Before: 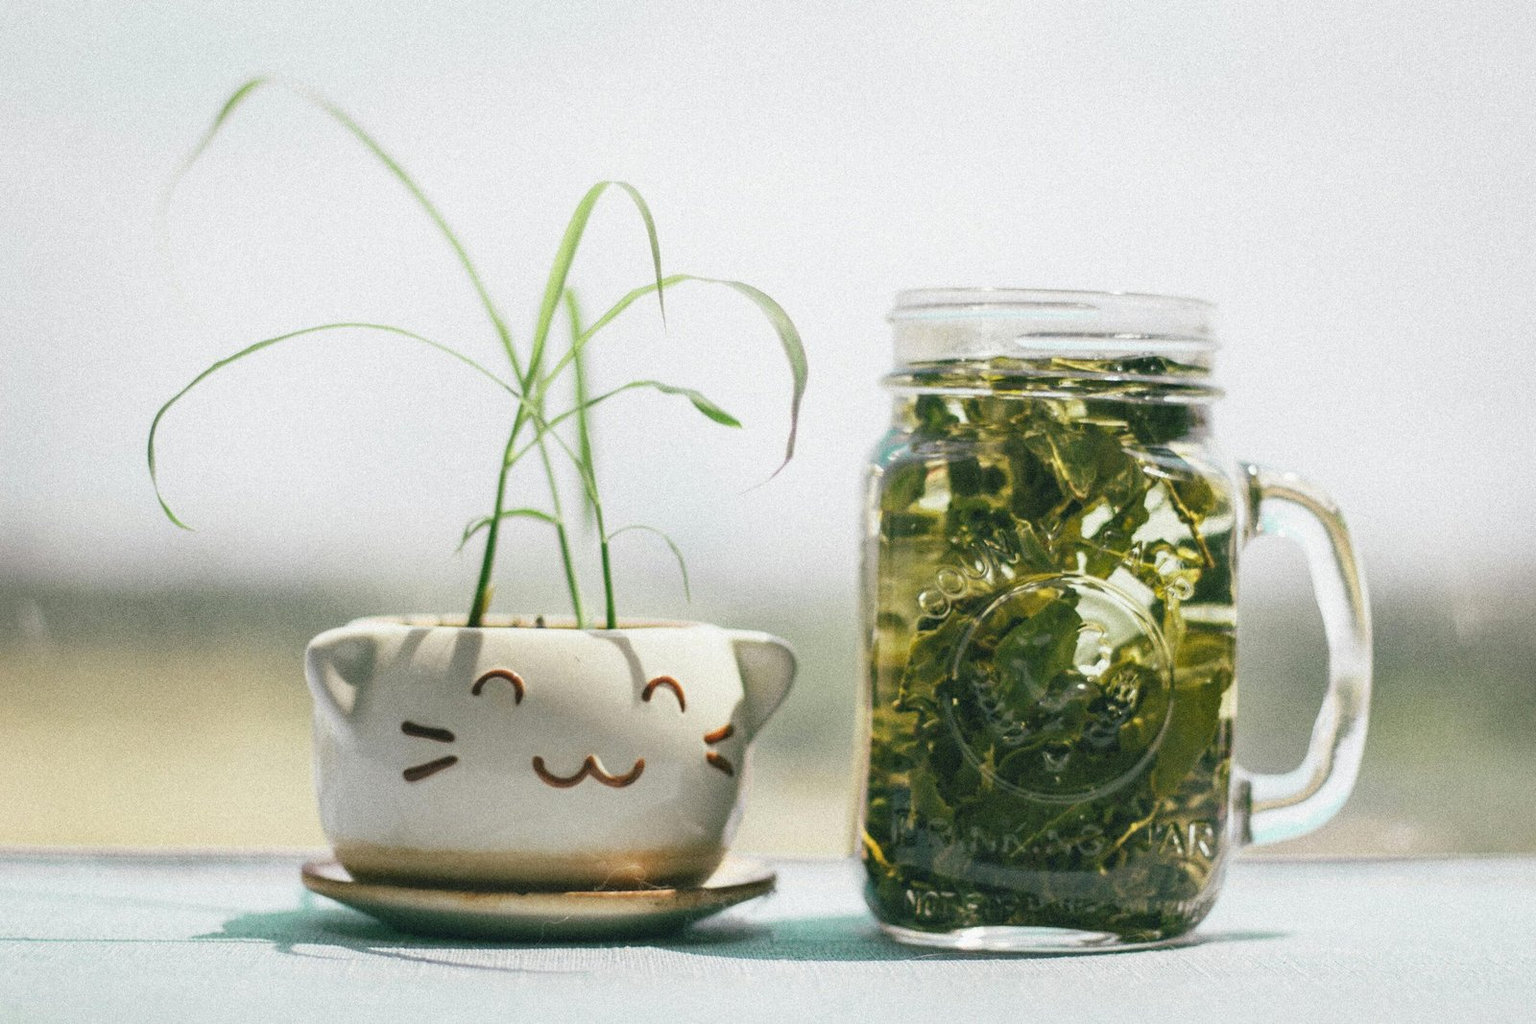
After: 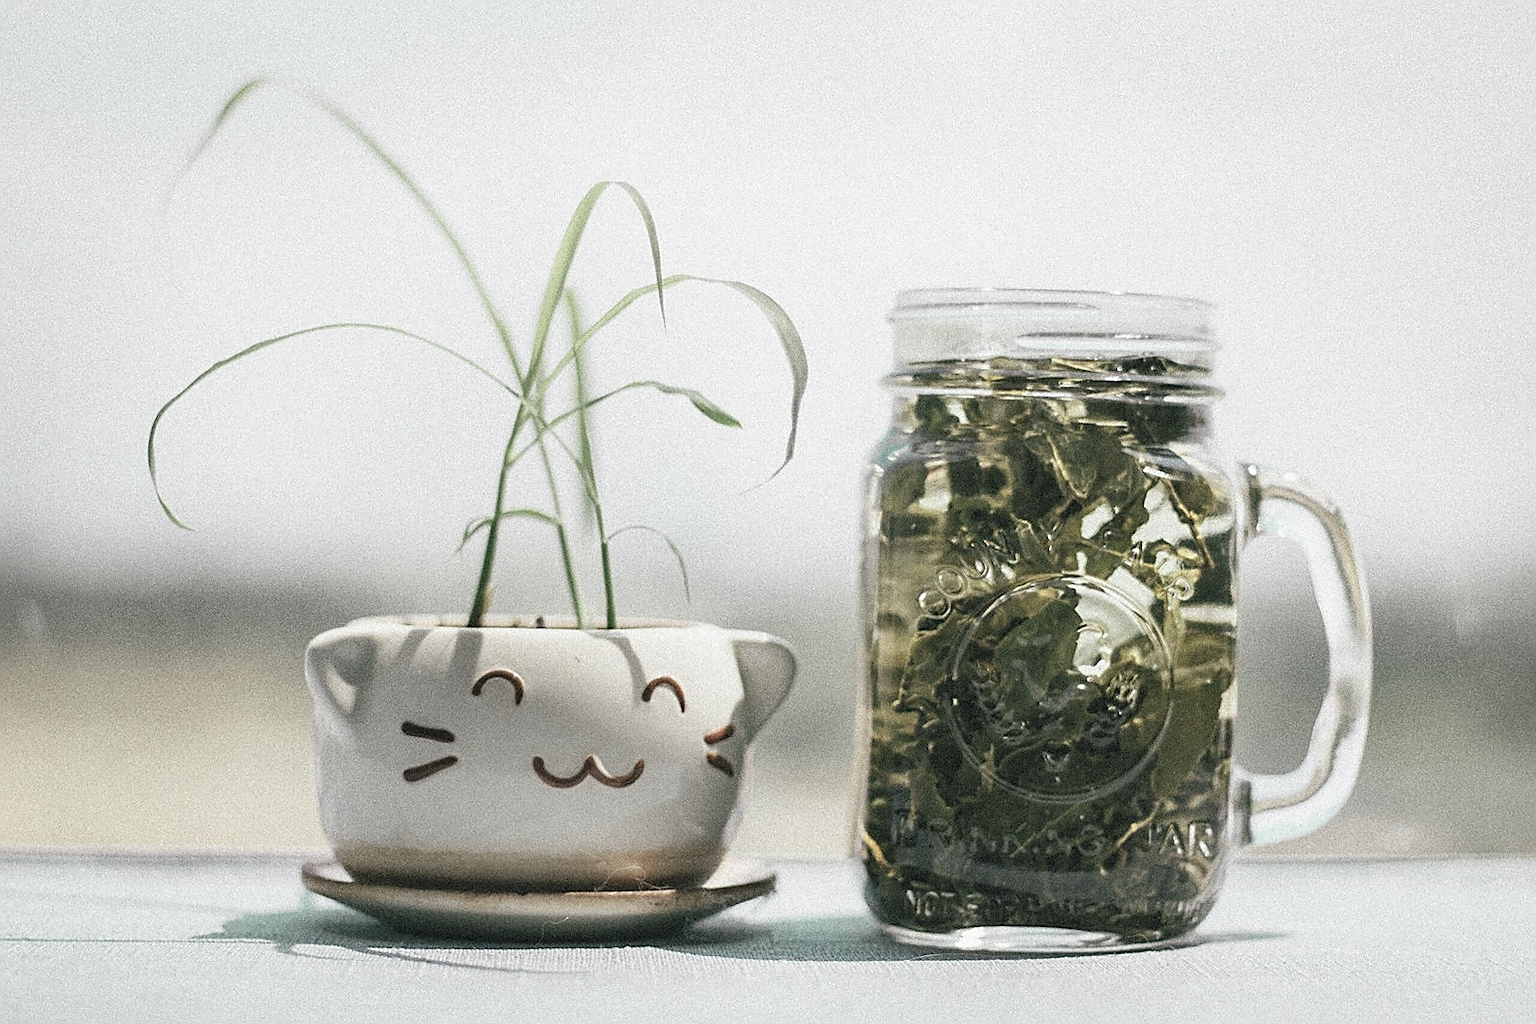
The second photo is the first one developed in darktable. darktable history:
sharpen: radius 1.373, amount 1.25, threshold 0.741
color correction: highlights b* -0.05, saturation 0.495
